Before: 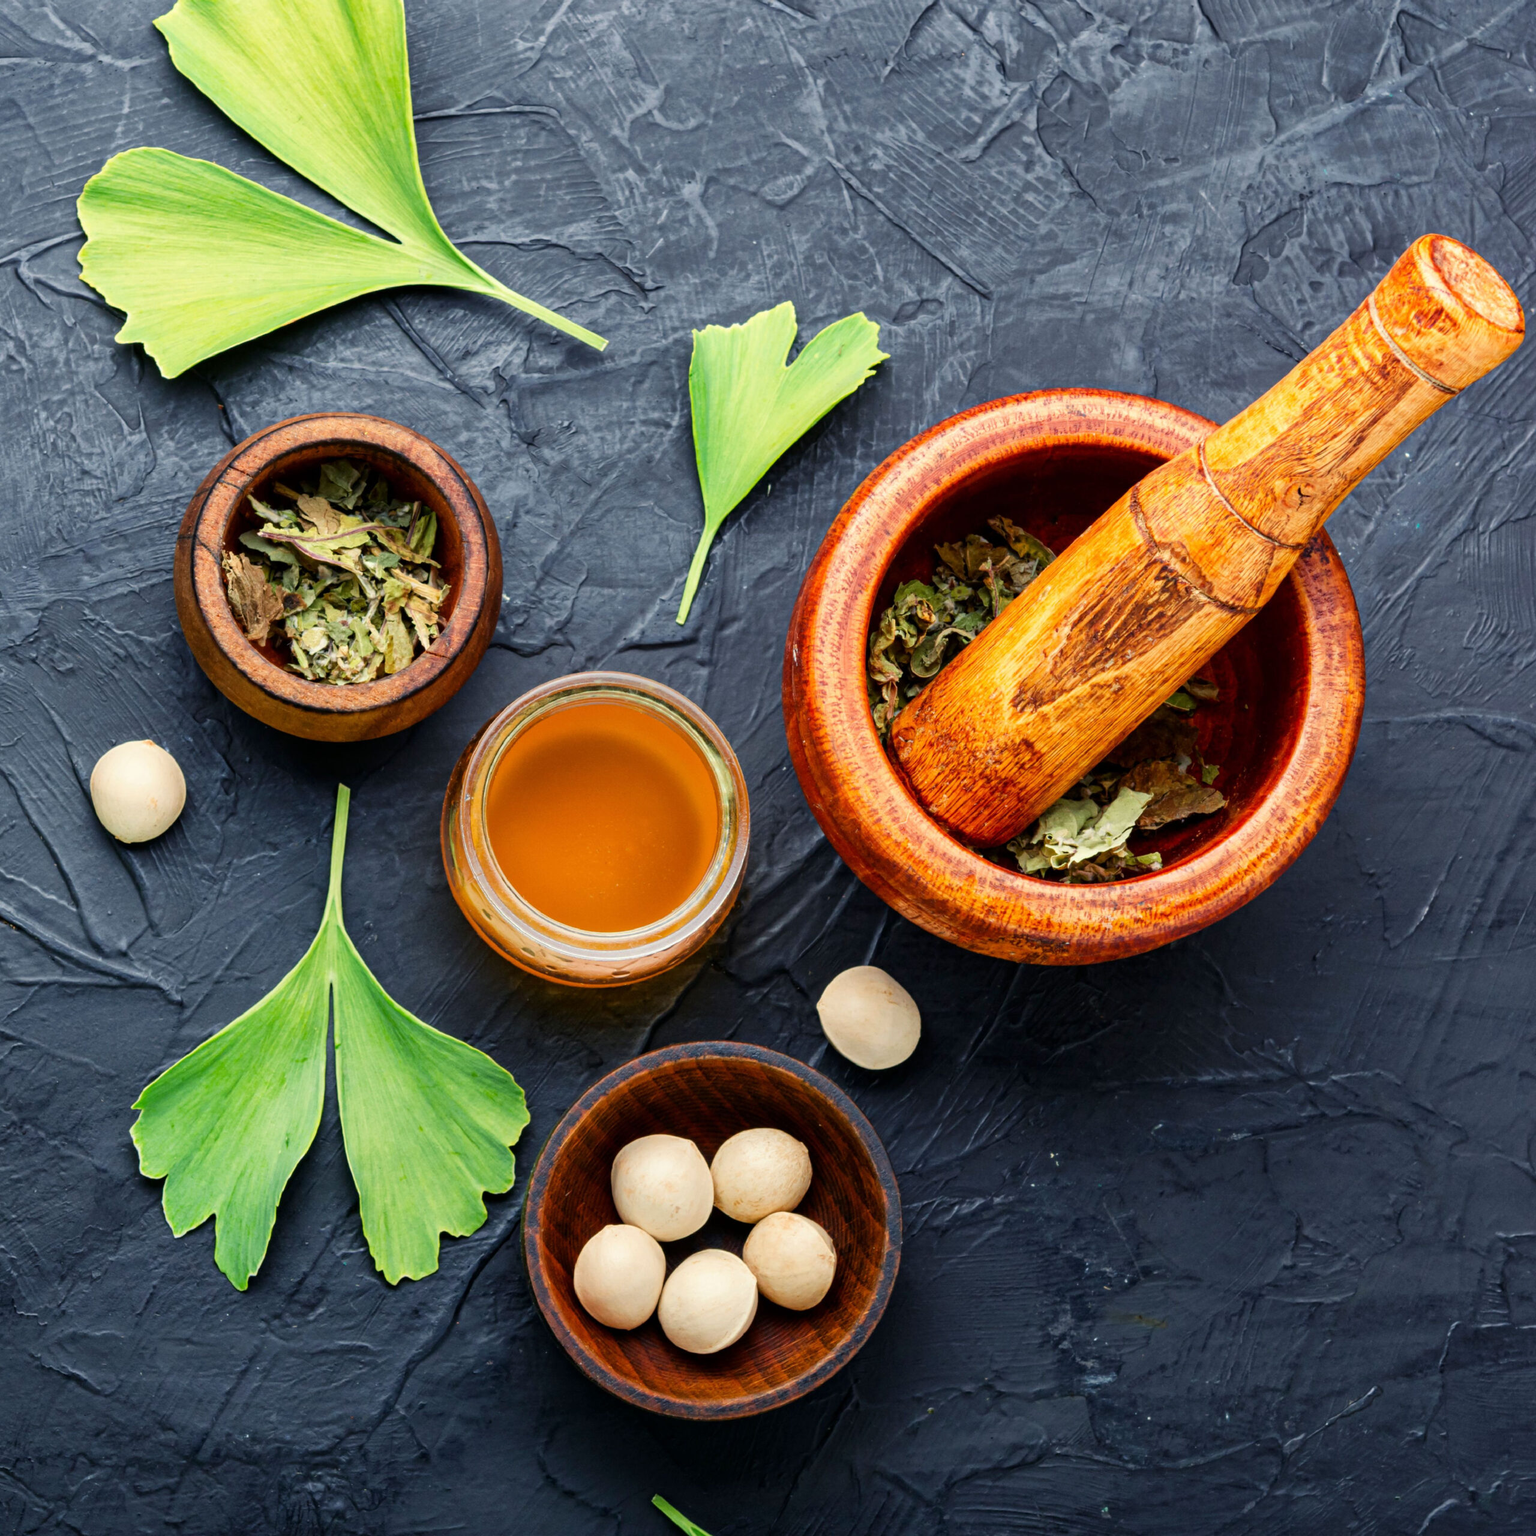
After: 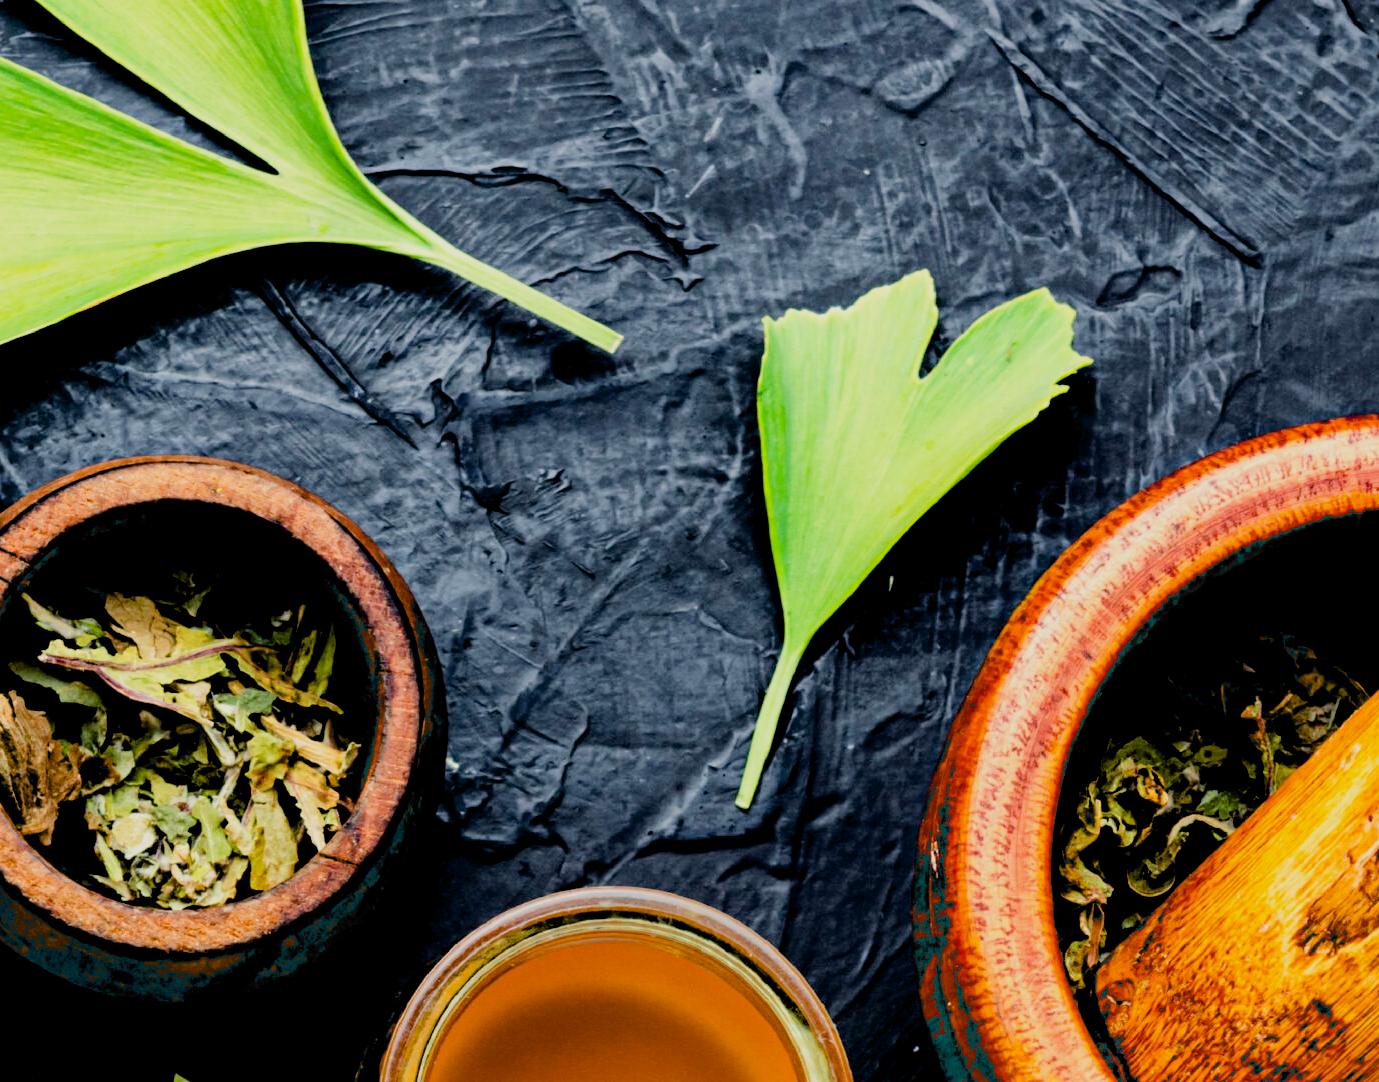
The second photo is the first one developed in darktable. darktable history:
crop: left 15.306%, top 9.065%, right 30.789%, bottom 48.638%
filmic rgb: black relative exposure -5 EV, hardness 2.88, contrast 1.3, highlights saturation mix -30%
exposure: black level correction 0.056, compensate highlight preservation false
